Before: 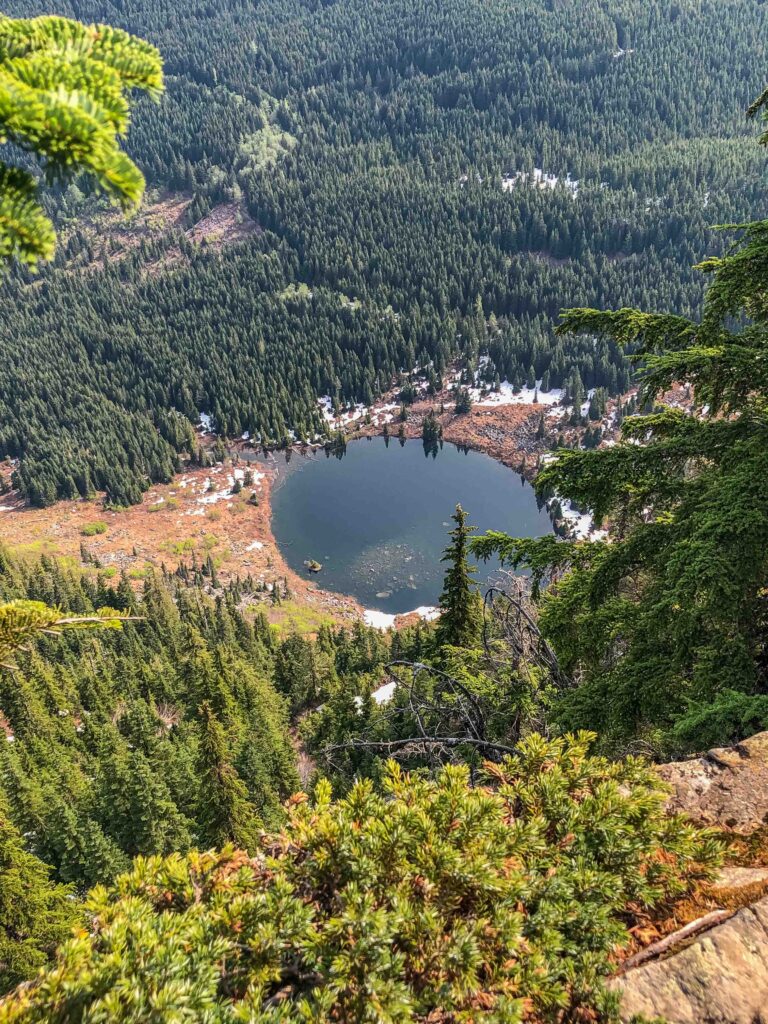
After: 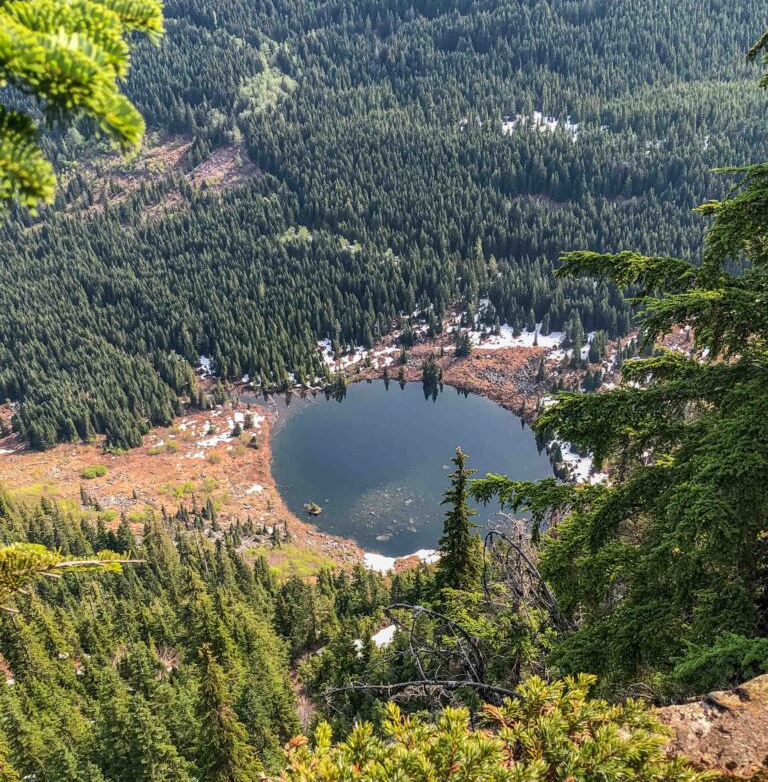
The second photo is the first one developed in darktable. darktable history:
crop: top 5.642%, bottom 17.975%
